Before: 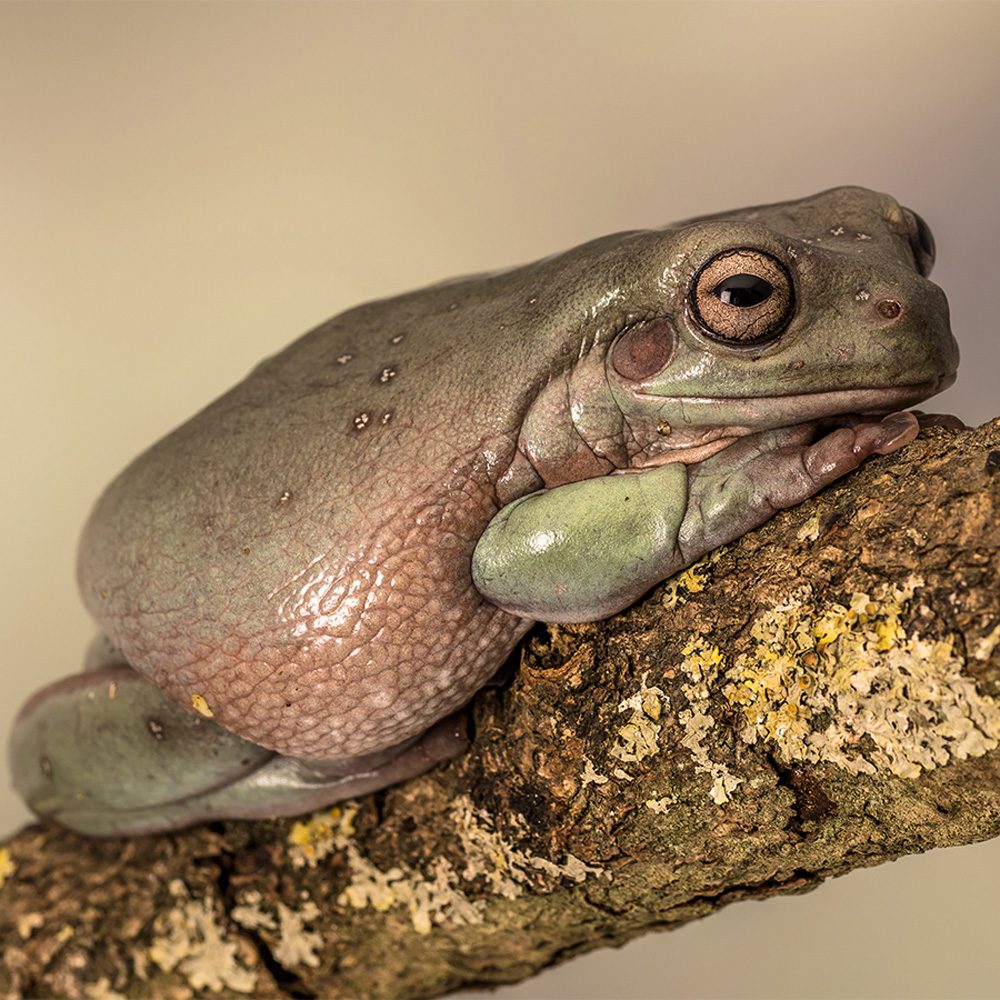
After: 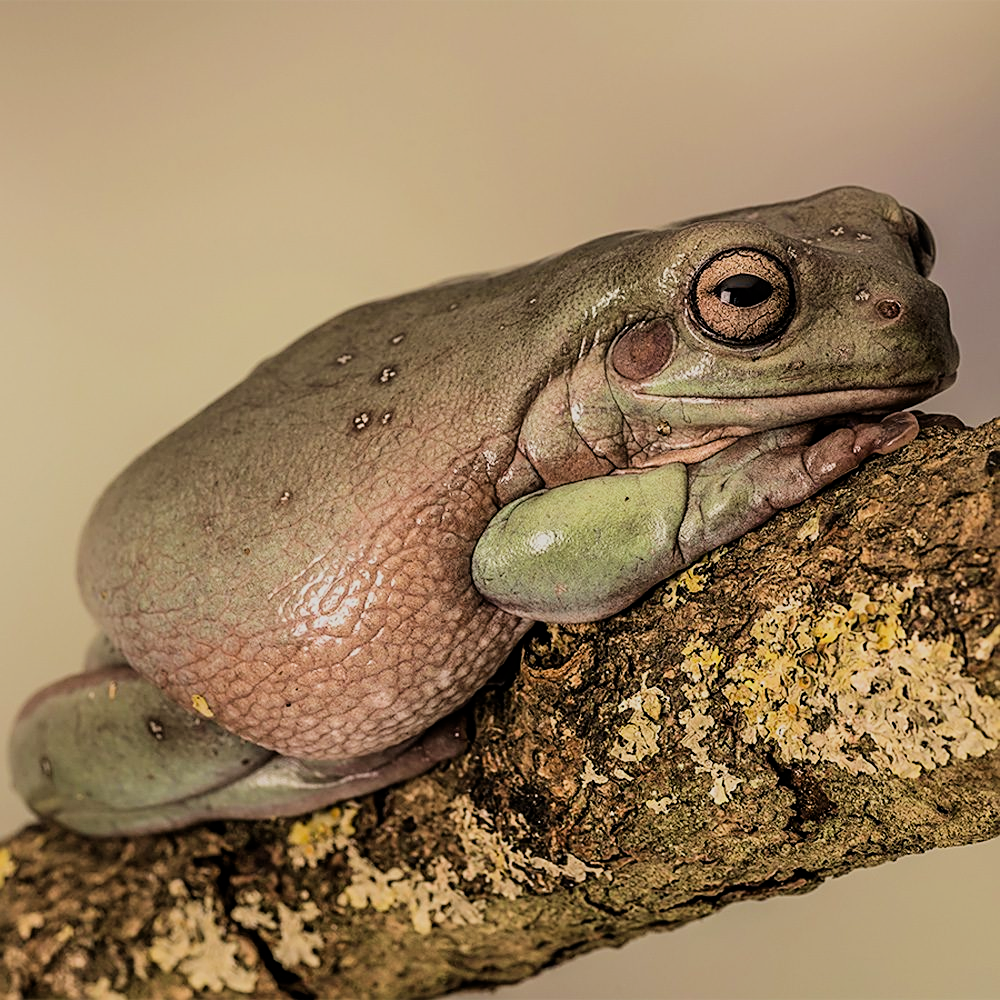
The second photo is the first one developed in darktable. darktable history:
velvia: on, module defaults
filmic rgb: black relative exposure -7.65 EV, white relative exposure 4.56 EV, threshold 3.05 EV, hardness 3.61, contrast 1.052, enable highlight reconstruction true
sharpen: on, module defaults
